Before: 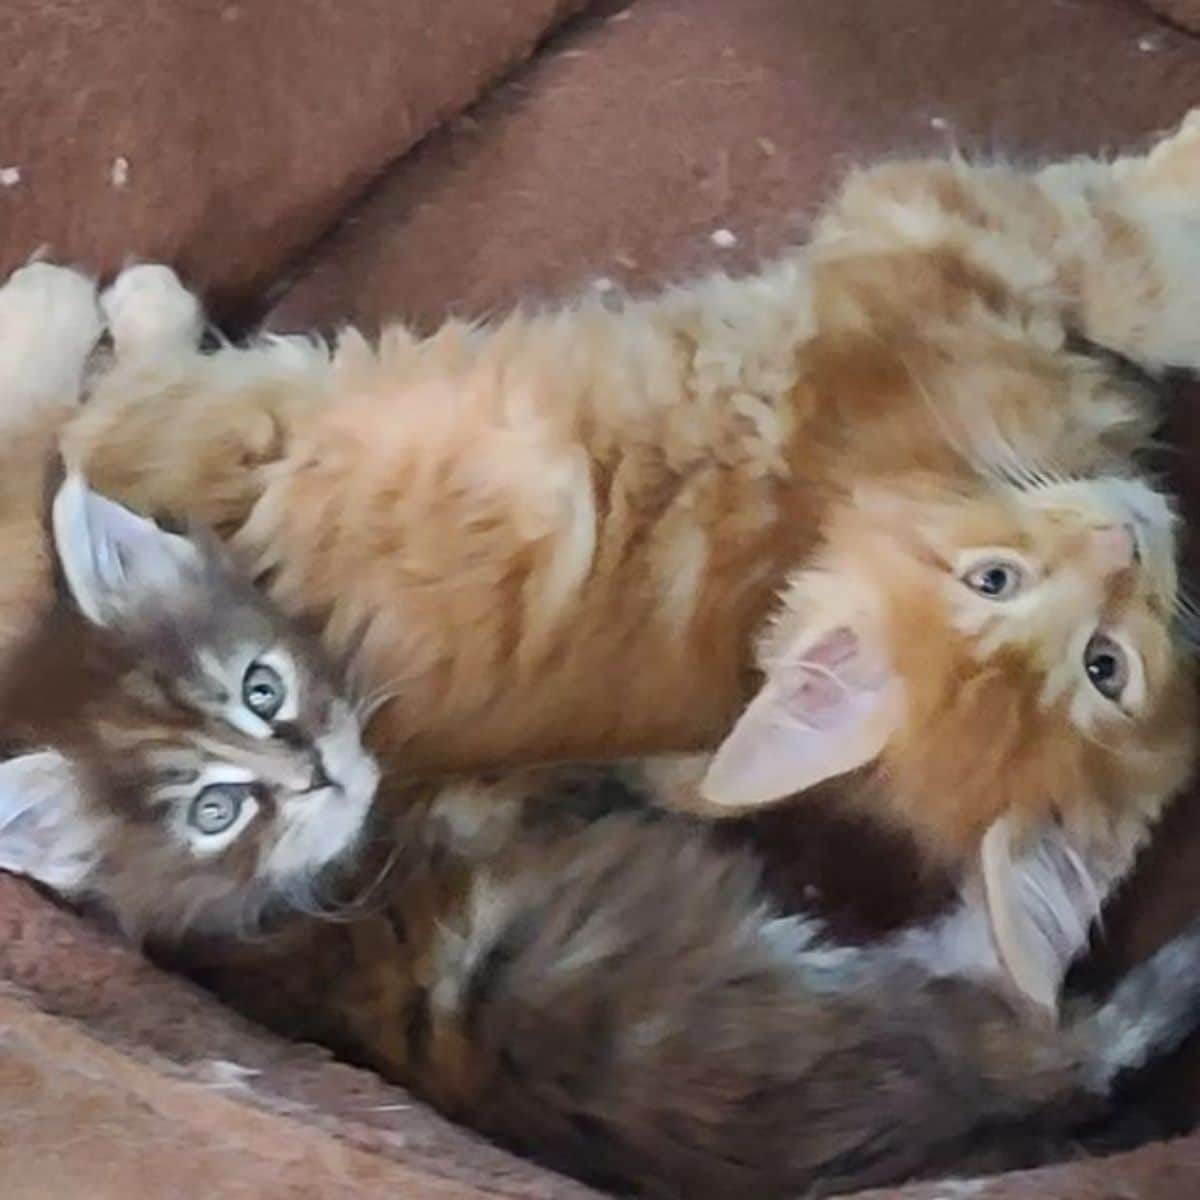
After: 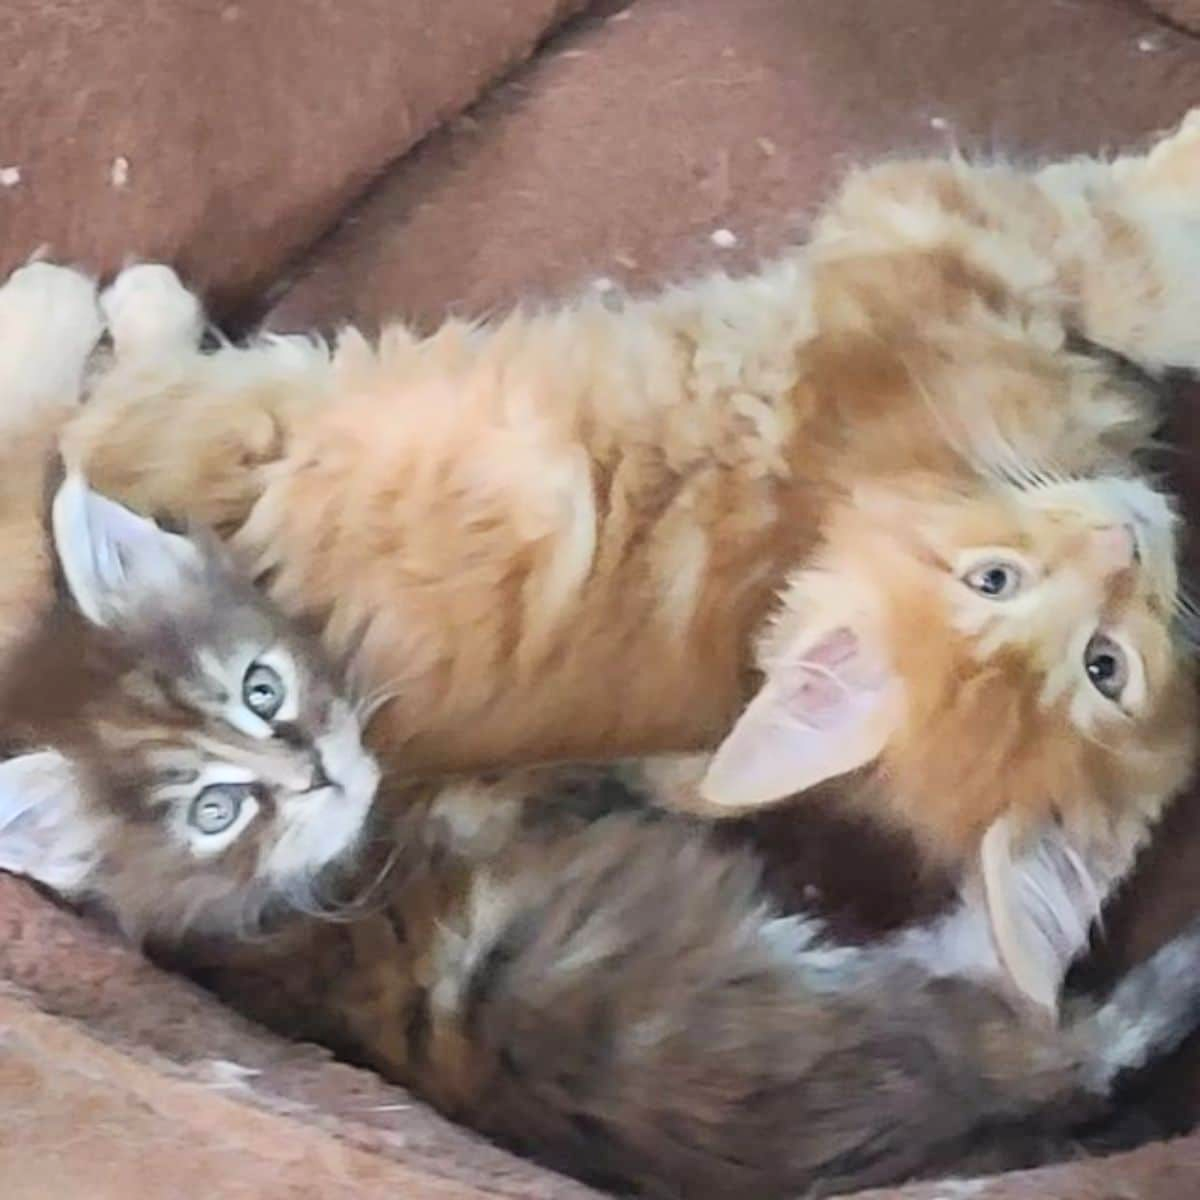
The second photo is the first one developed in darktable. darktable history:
contrast brightness saturation: contrast 0.138, brightness 0.21
